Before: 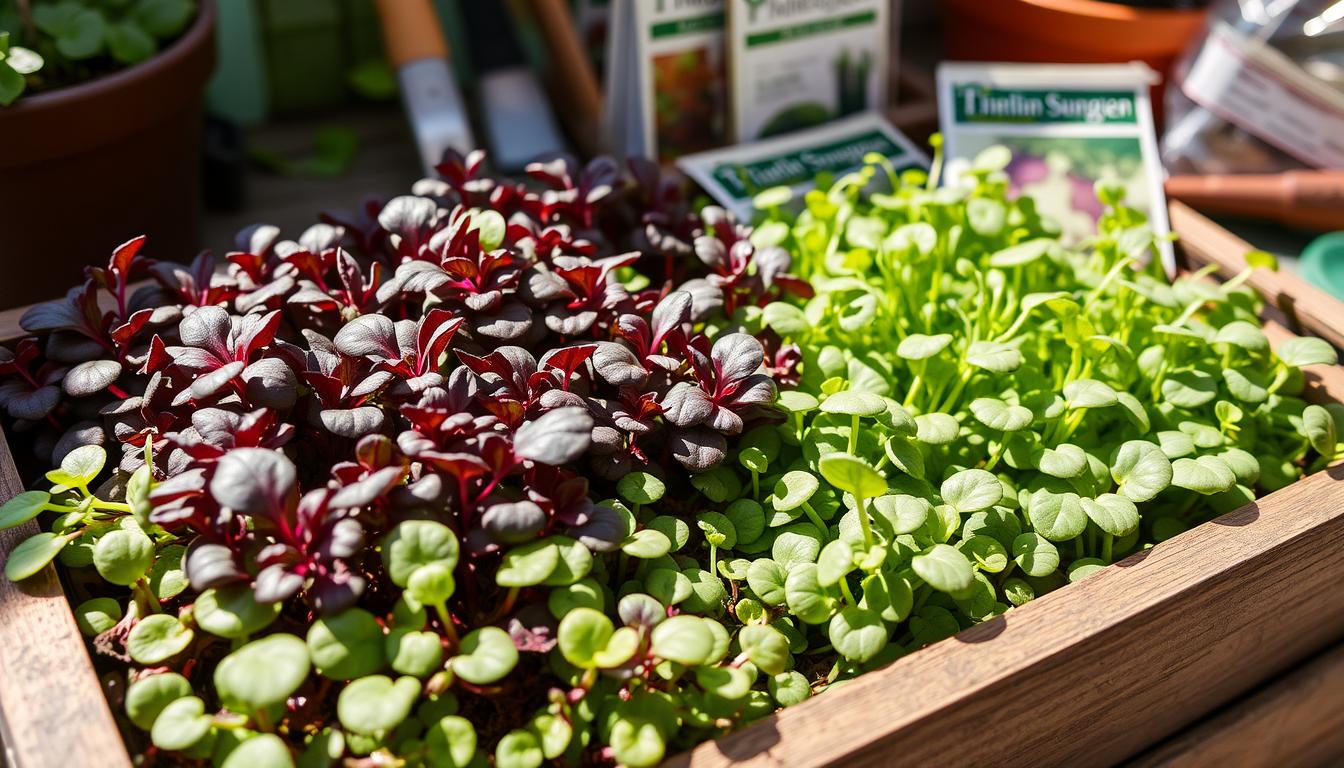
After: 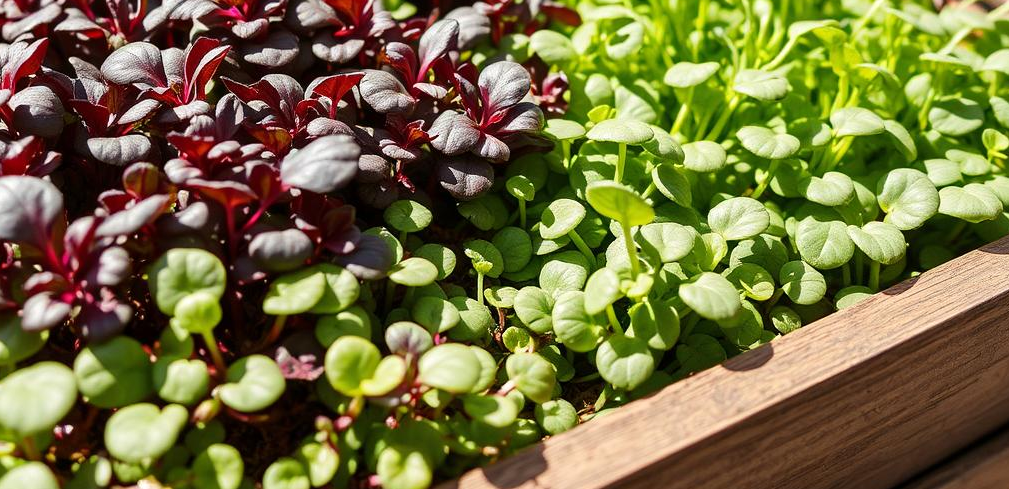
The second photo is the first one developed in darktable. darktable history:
tone equalizer: mask exposure compensation -0.509 EV
crop and rotate: left 17.348%, top 35.511%, right 7.572%, bottom 0.779%
color zones: curves: ch0 [(0, 0.5) (0.143, 0.5) (0.286, 0.5) (0.429, 0.5) (0.571, 0.5) (0.714, 0.476) (0.857, 0.5) (1, 0.5)]; ch2 [(0, 0.5) (0.143, 0.5) (0.286, 0.5) (0.429, 0.5) (0.571, 0.5) (0.714, 0.487) (0.857, 0.5) (1, 0.5)]
